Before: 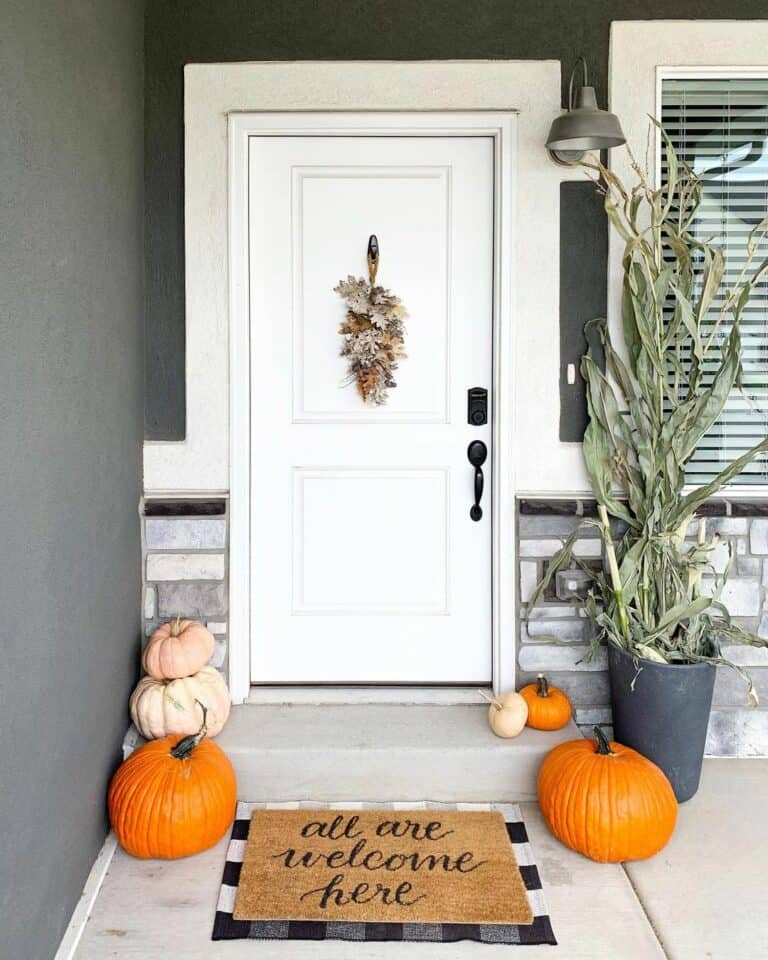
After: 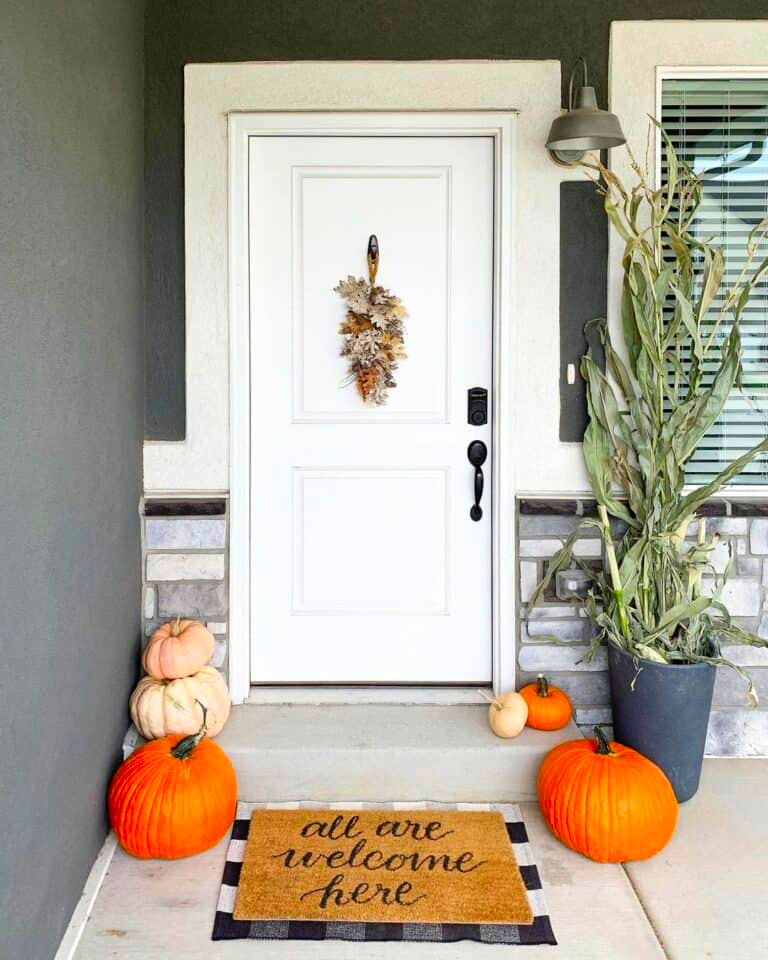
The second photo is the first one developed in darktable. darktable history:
contrast brightness saturation: saturation 0.519
